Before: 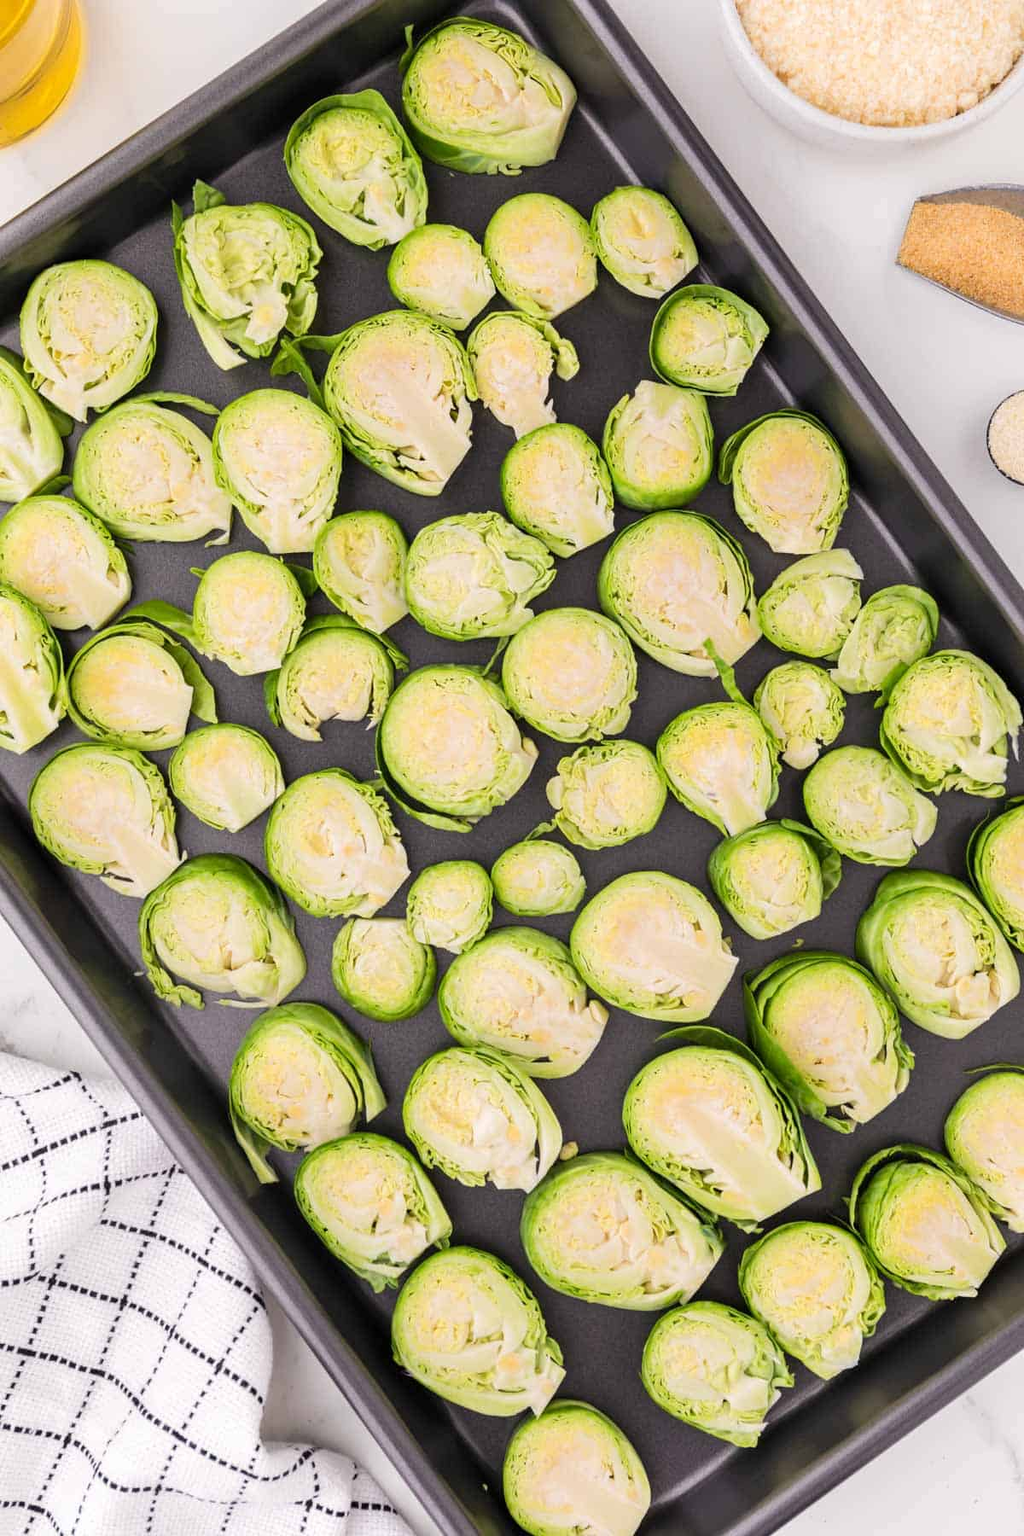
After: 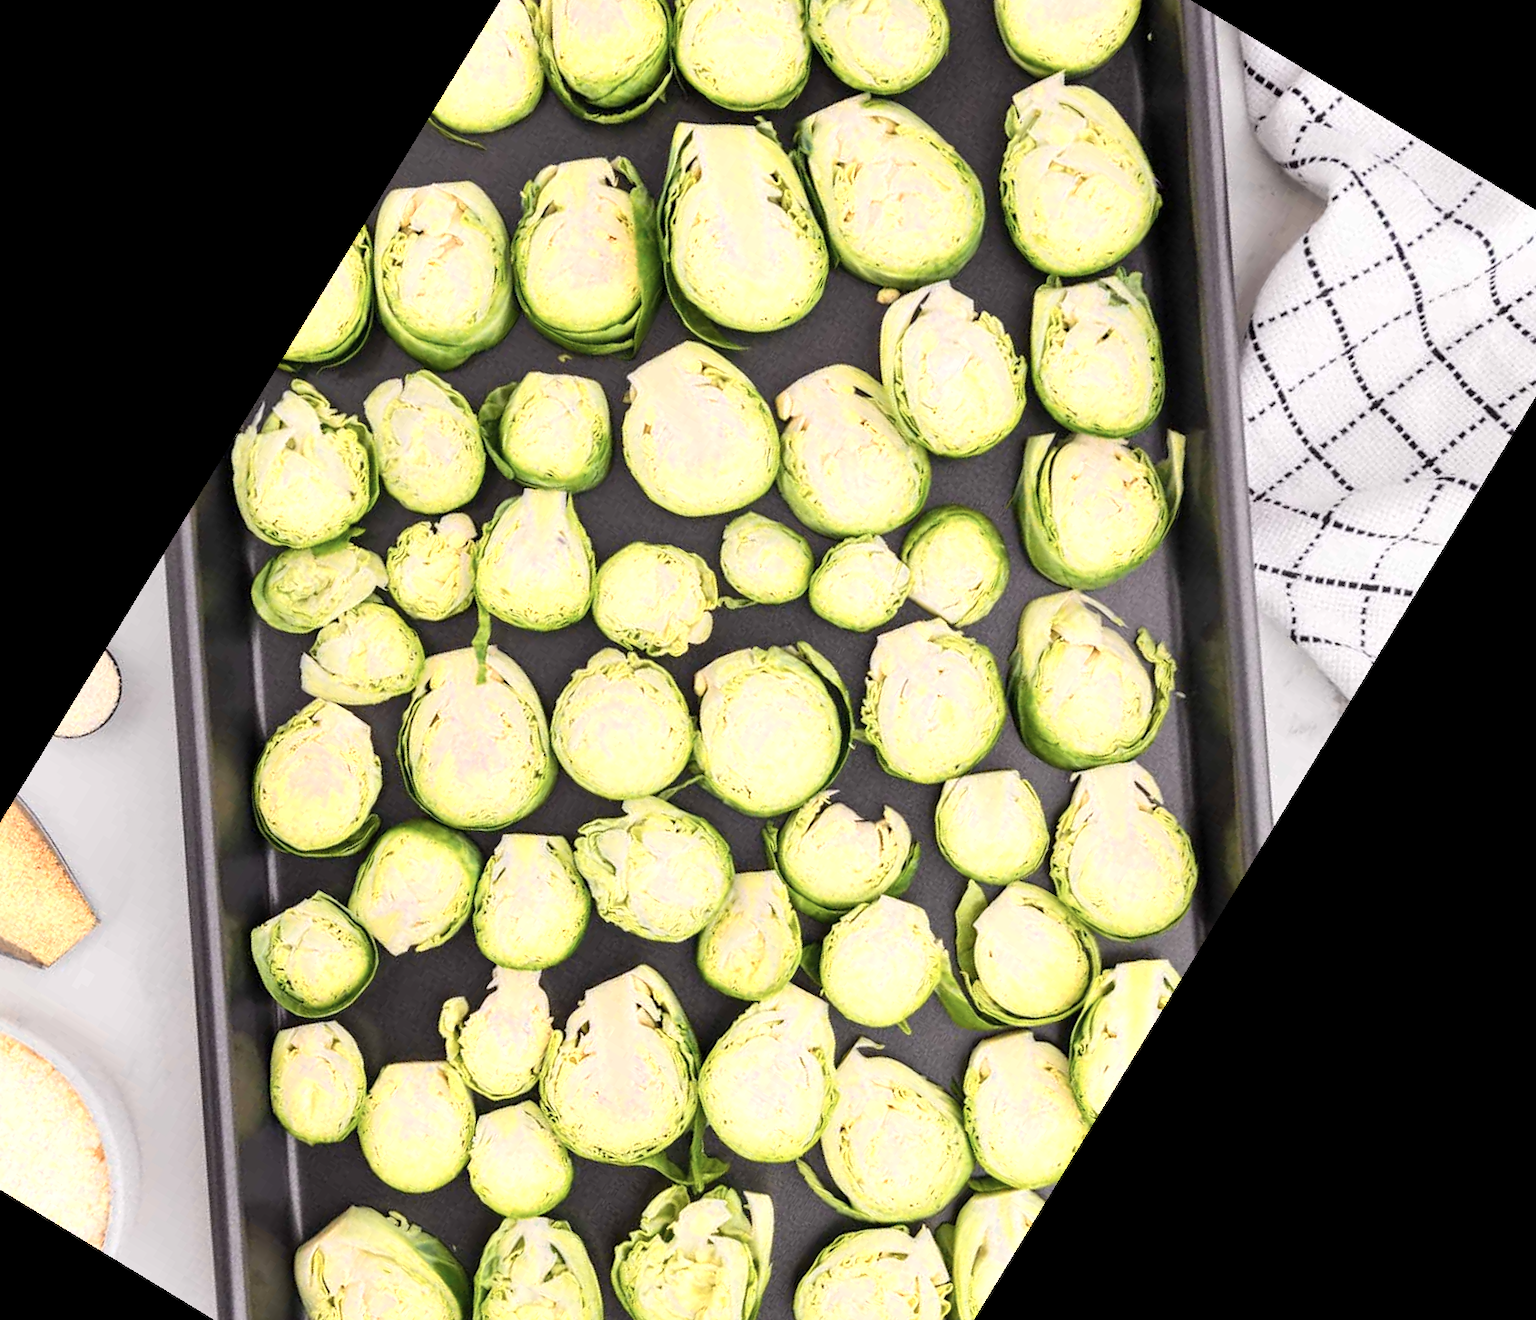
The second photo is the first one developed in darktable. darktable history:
crop and rotate: angle 148.68°, left 9.111%, top 15.603%, right 4.588%, bottom 17.041%
contrast brightness saturation: contrast 0.05
color zones: curves: ch0 [(0.018, 0.548) (0.197, 0.654) (0.425, 0.447) (0.605, 0.658) (0.732, 0.579)]; ch1 [(0.105, 0.531) (0.224, 0.531) (0.386, 0.39) (0.618, 0.456) (0.732, 0.456) (0.956, 0.421)]; ch2 [(0.039, 0.583) (0.215, 0.465) (0.399, 0.544) (0.465, 0.548) (0.614, 0.447) (0.724, 0.43) (0.882, 0.623) (0.956, 0.632)]
